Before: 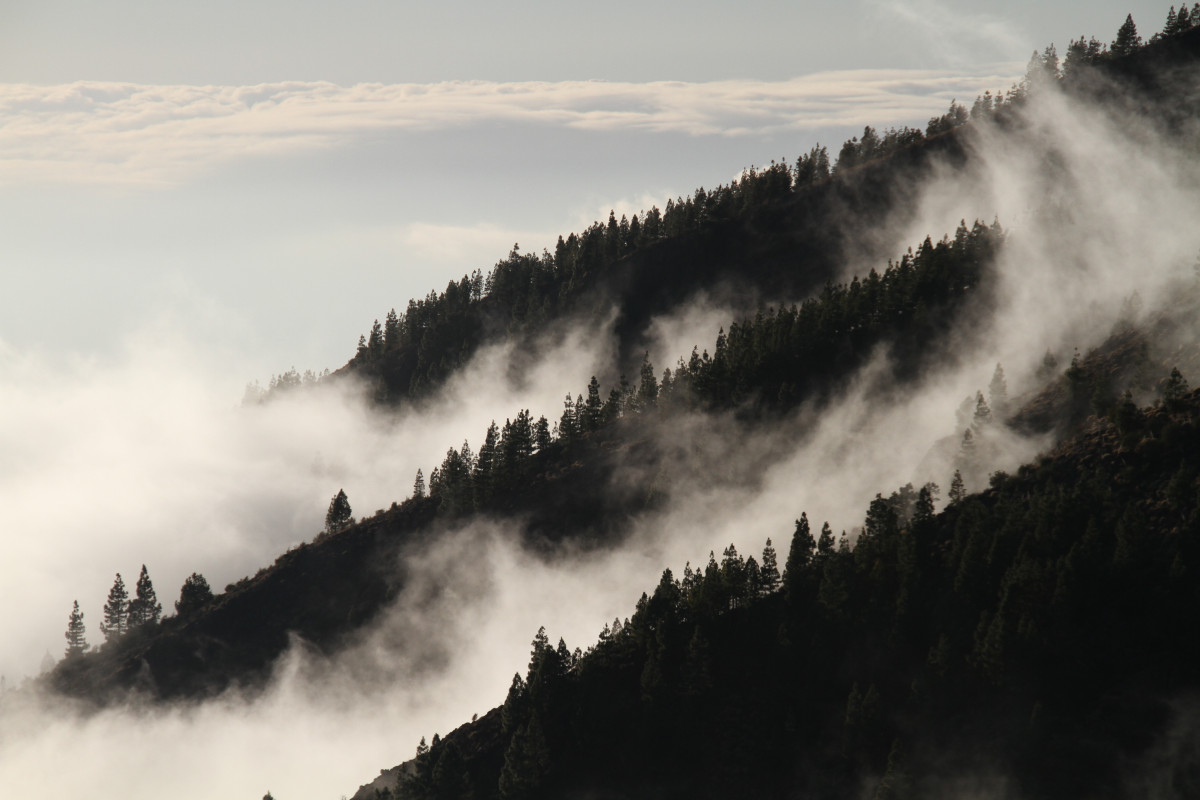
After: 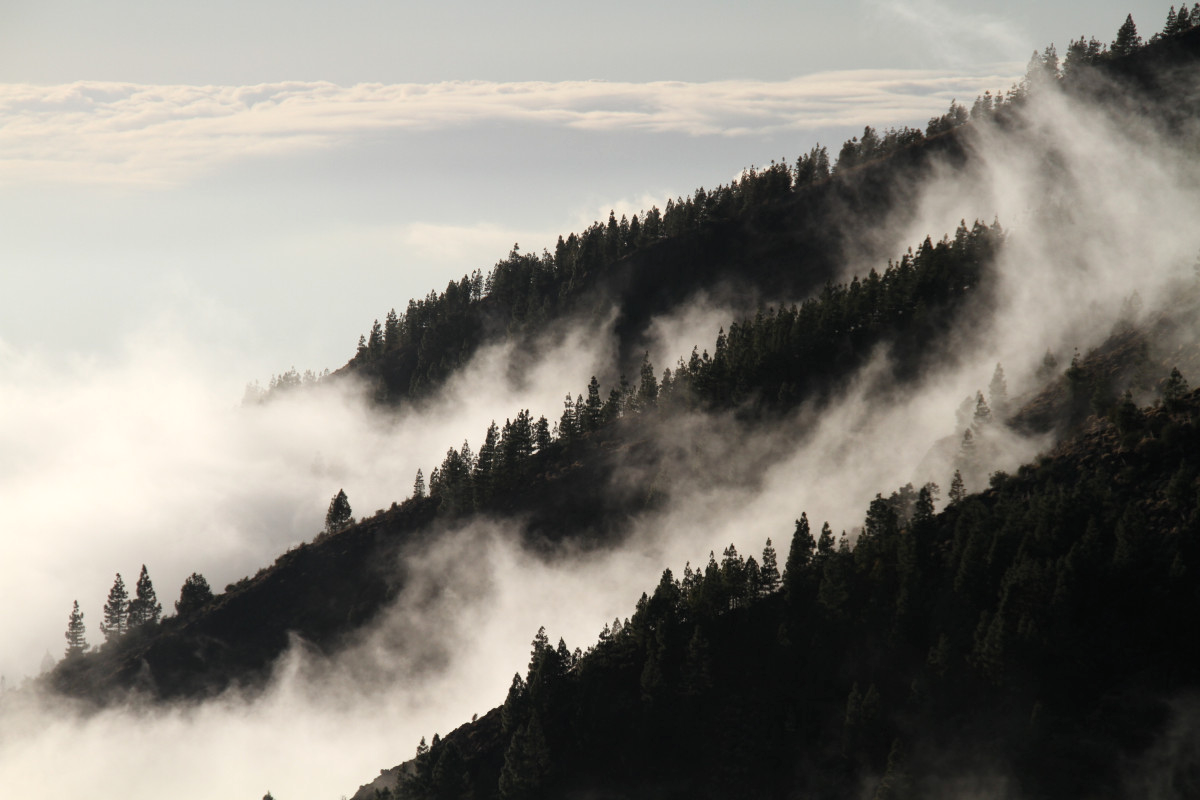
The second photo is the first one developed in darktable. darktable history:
exposure: exposure 0.126 EV, compensate highlight preservation false
levels: levels [0.016, 0.5, 0.996]
